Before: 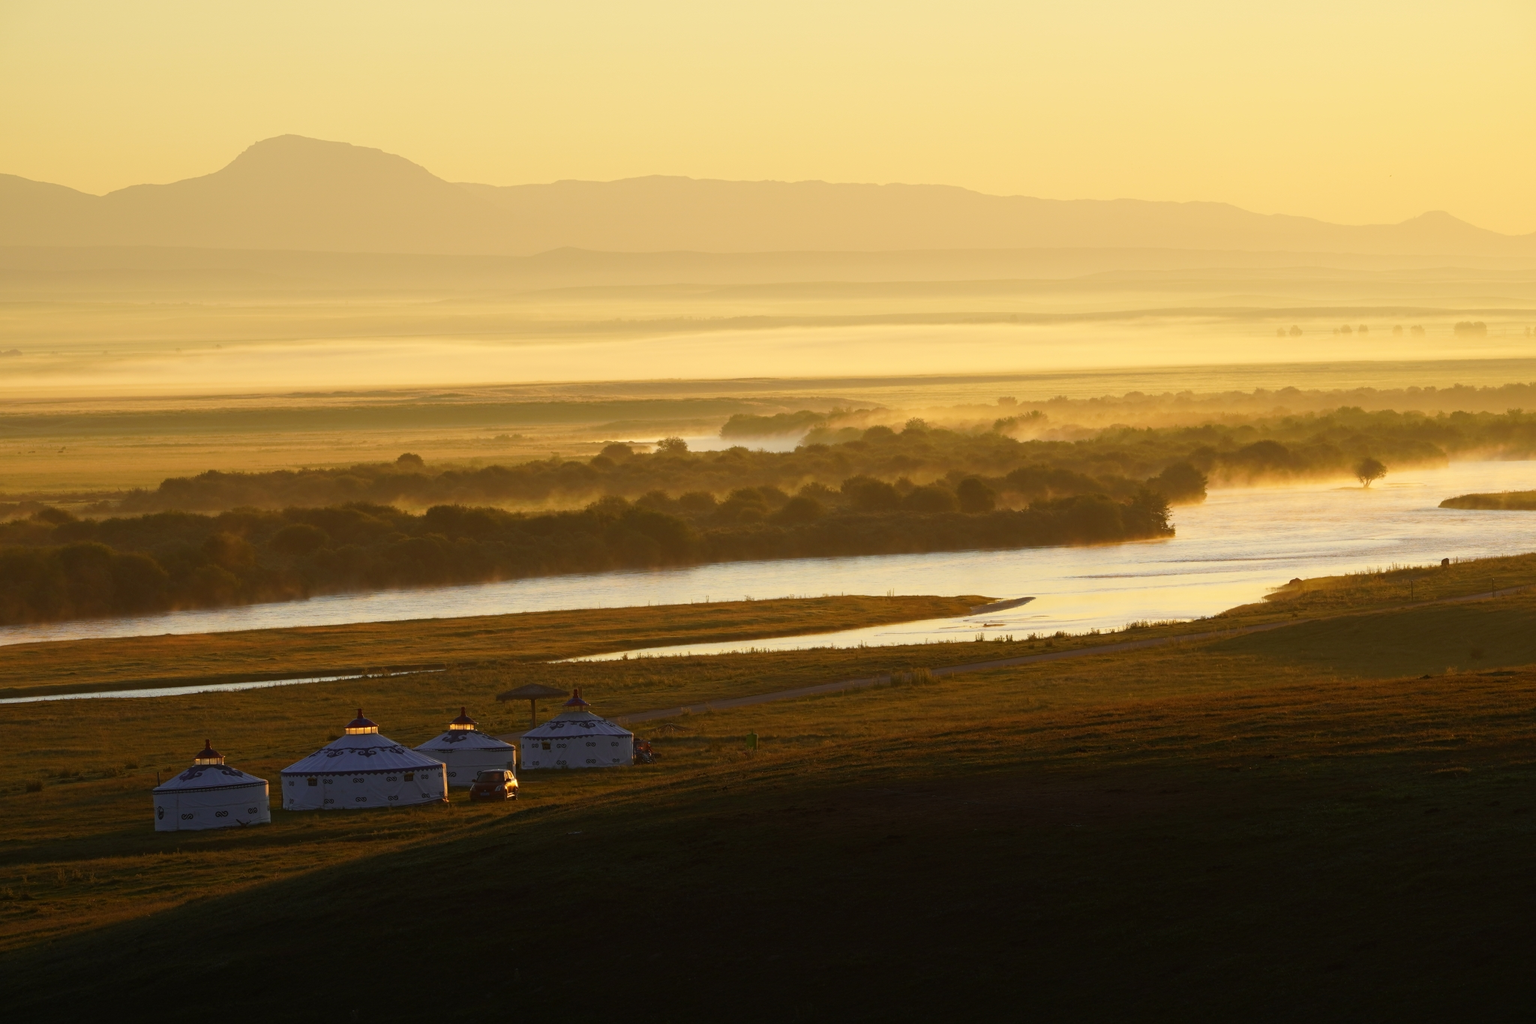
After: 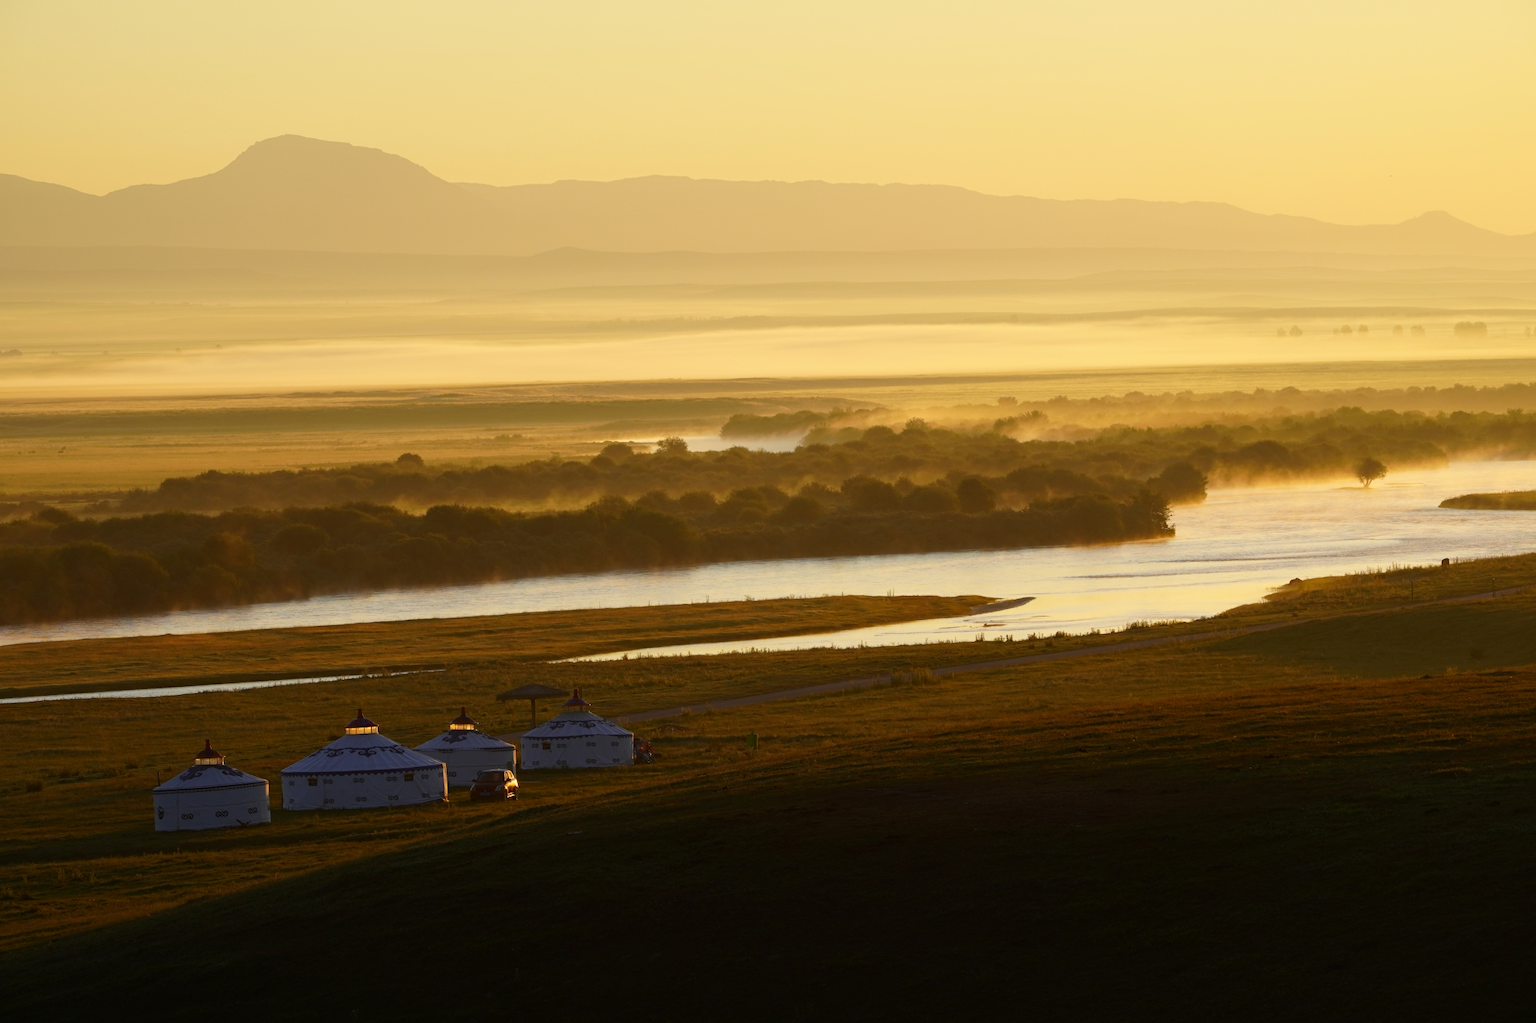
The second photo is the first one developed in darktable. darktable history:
contrast brightness saturation: contrast 0.03, brightness -0.04
